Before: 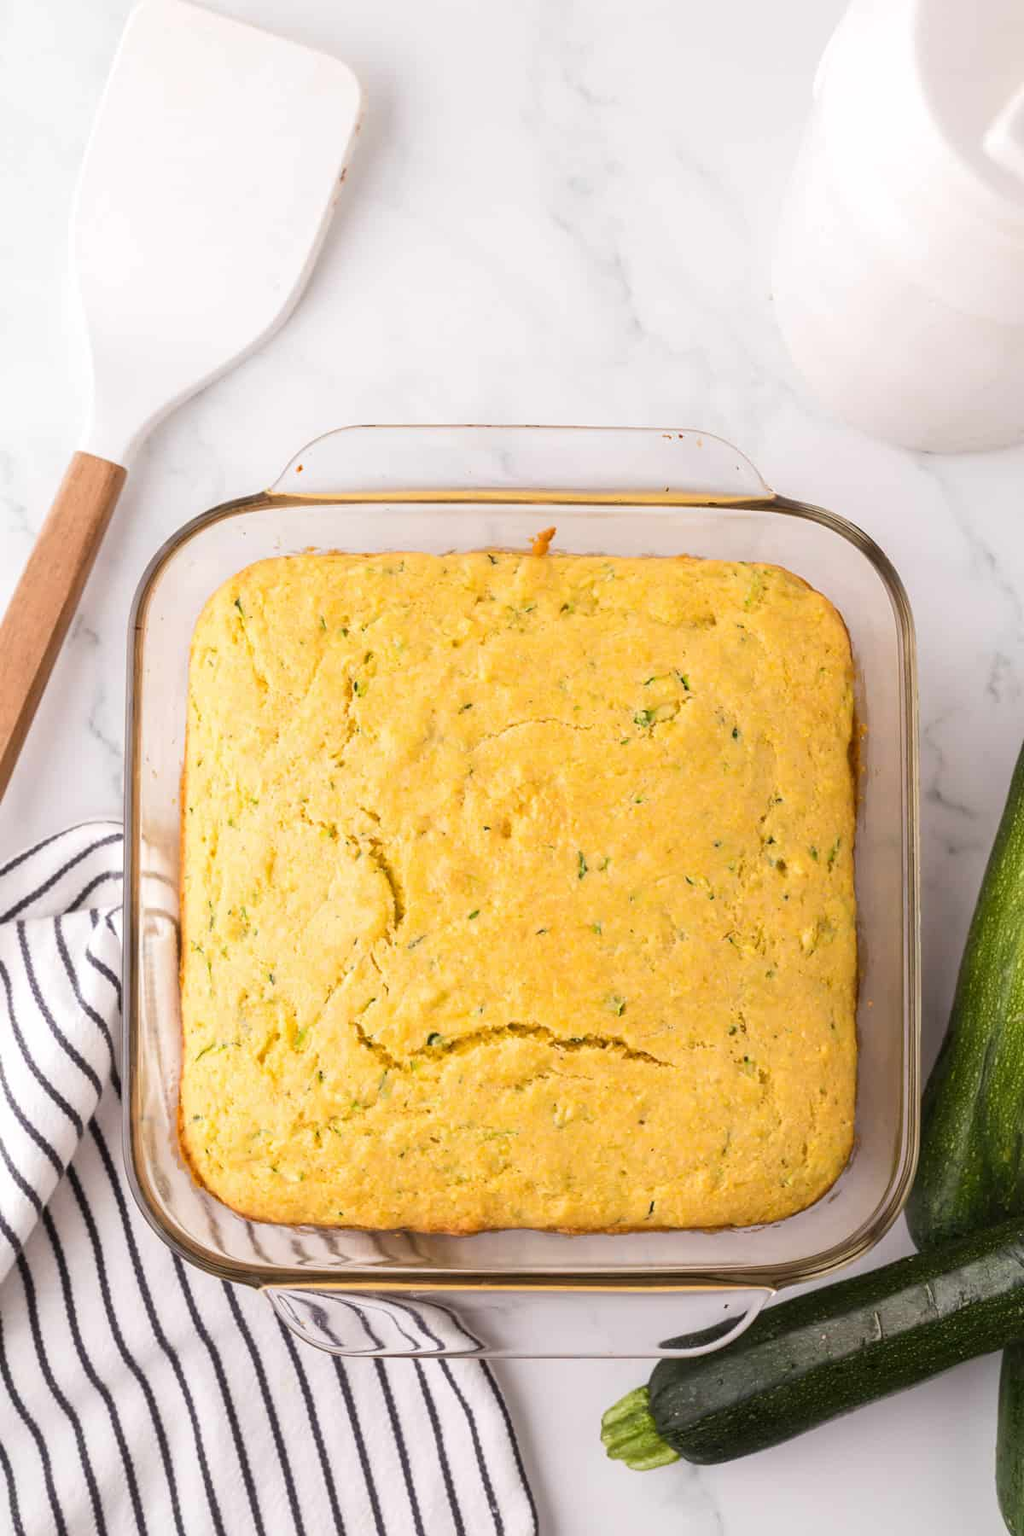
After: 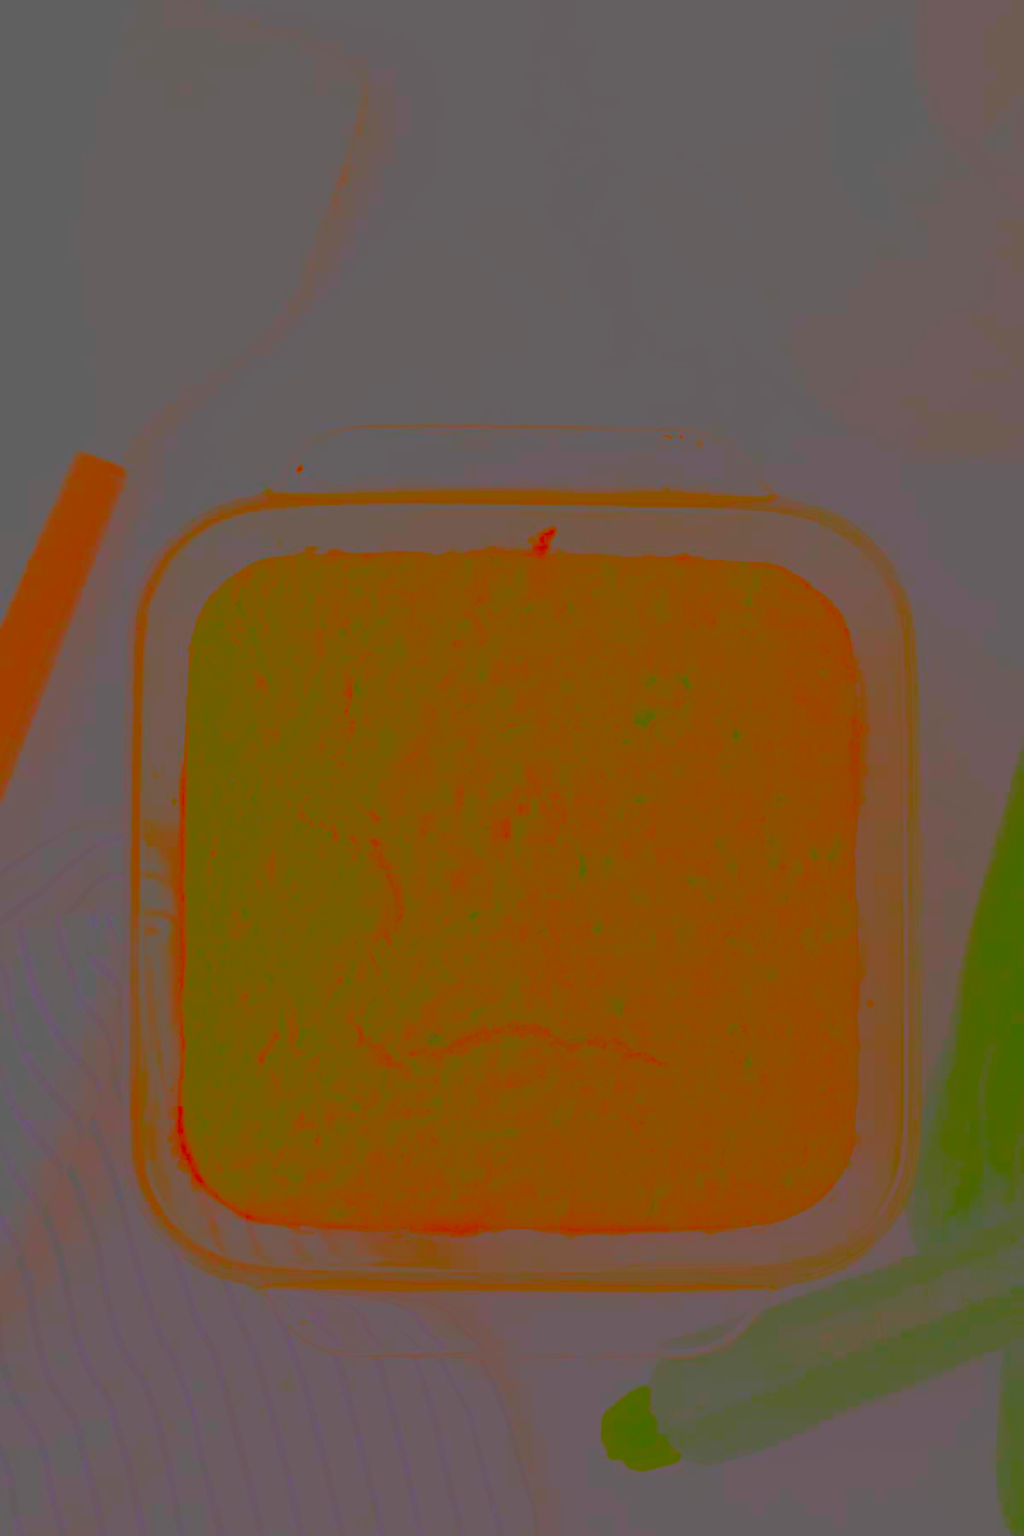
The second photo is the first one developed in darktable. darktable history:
sharpen: on, module defaults
contrast brightness saturation: contrast -0.98, brightness -0.164, saturation 0.74
